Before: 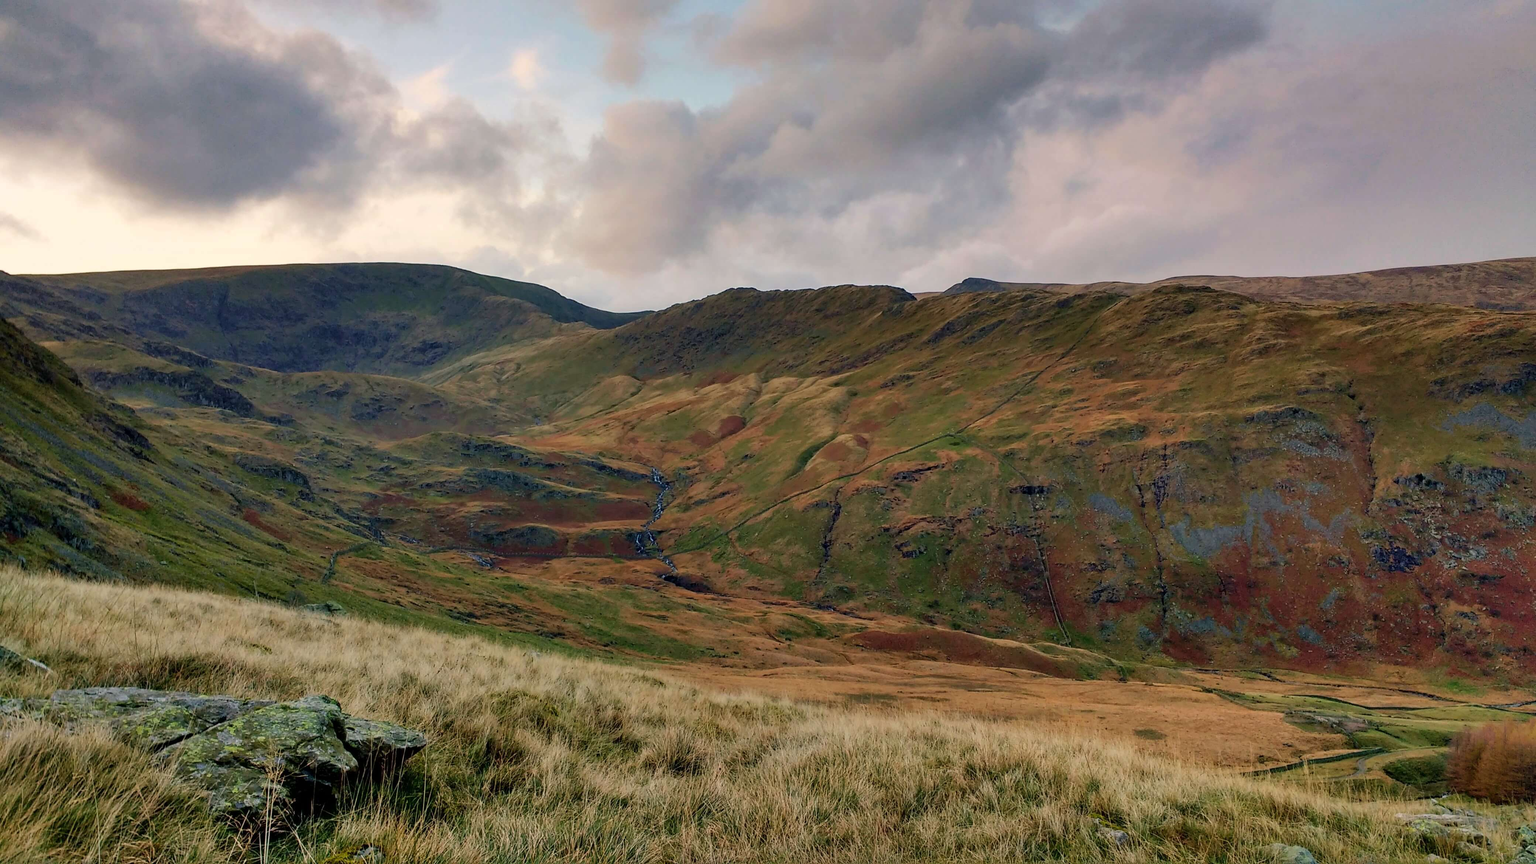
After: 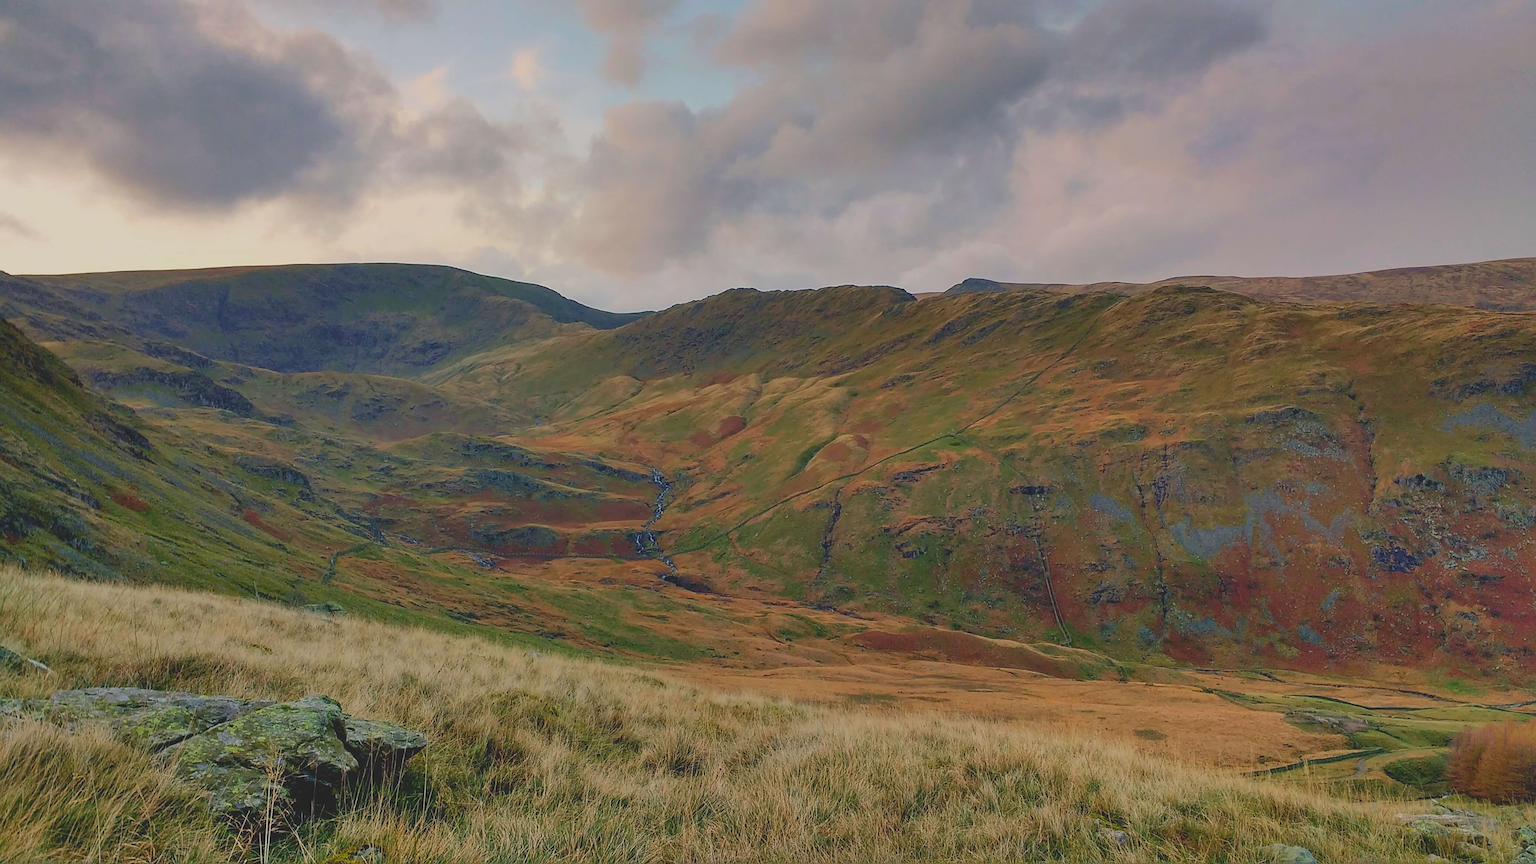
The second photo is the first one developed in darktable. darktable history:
sharpen: on, module defaults
contrast brightness saturation: contrast -0.289
